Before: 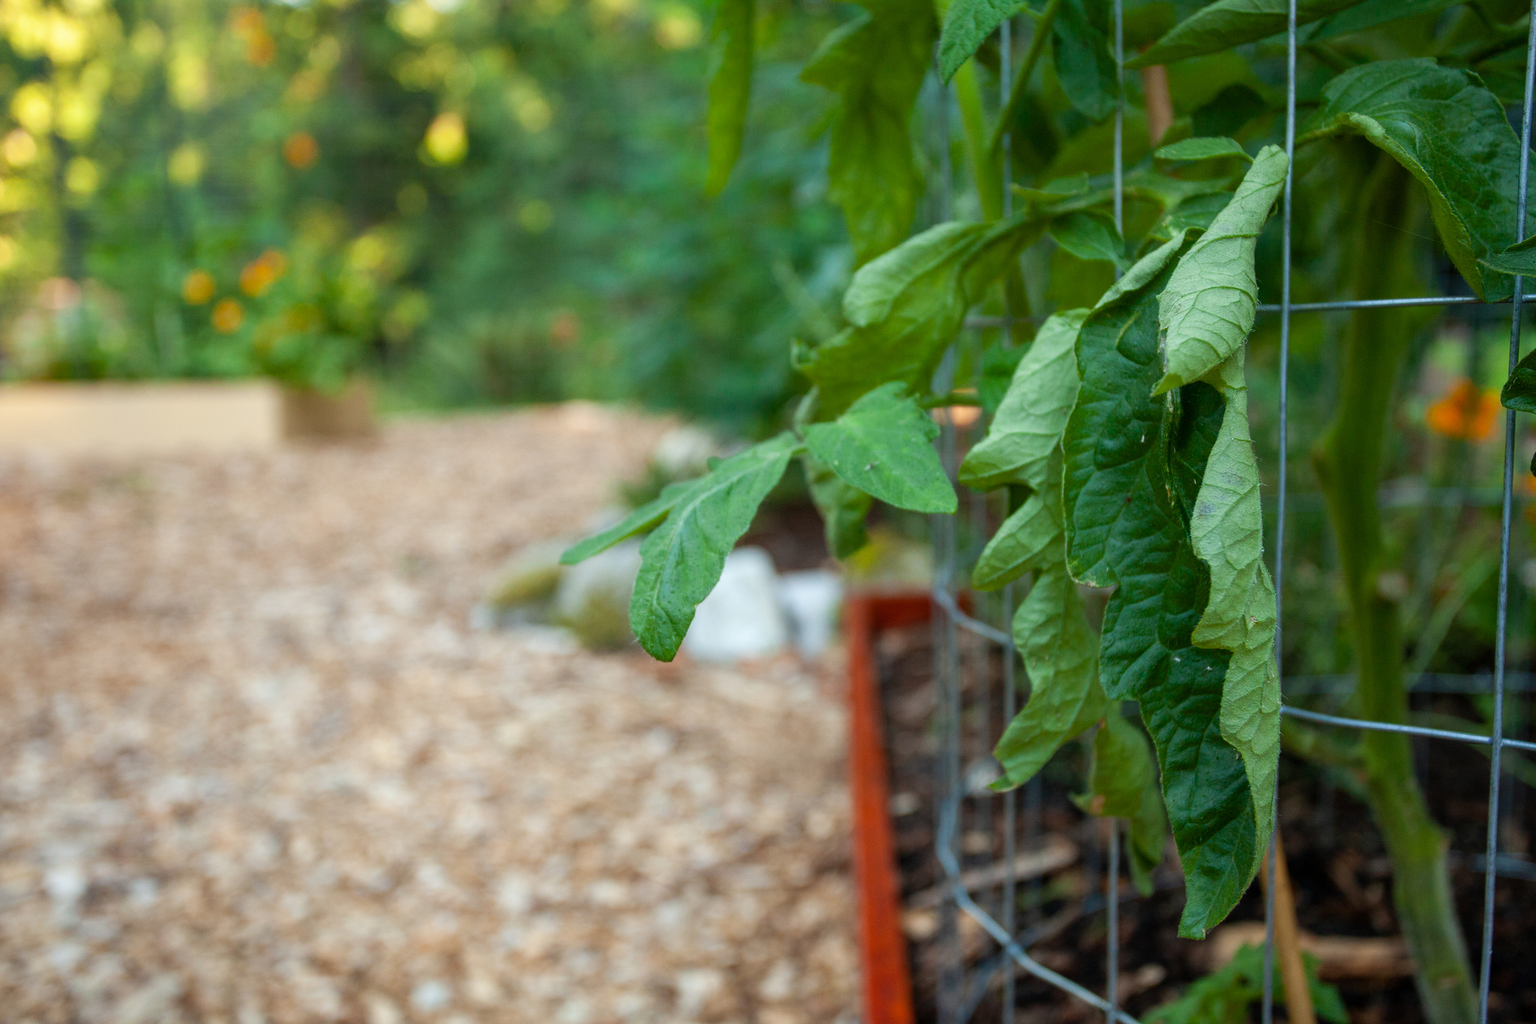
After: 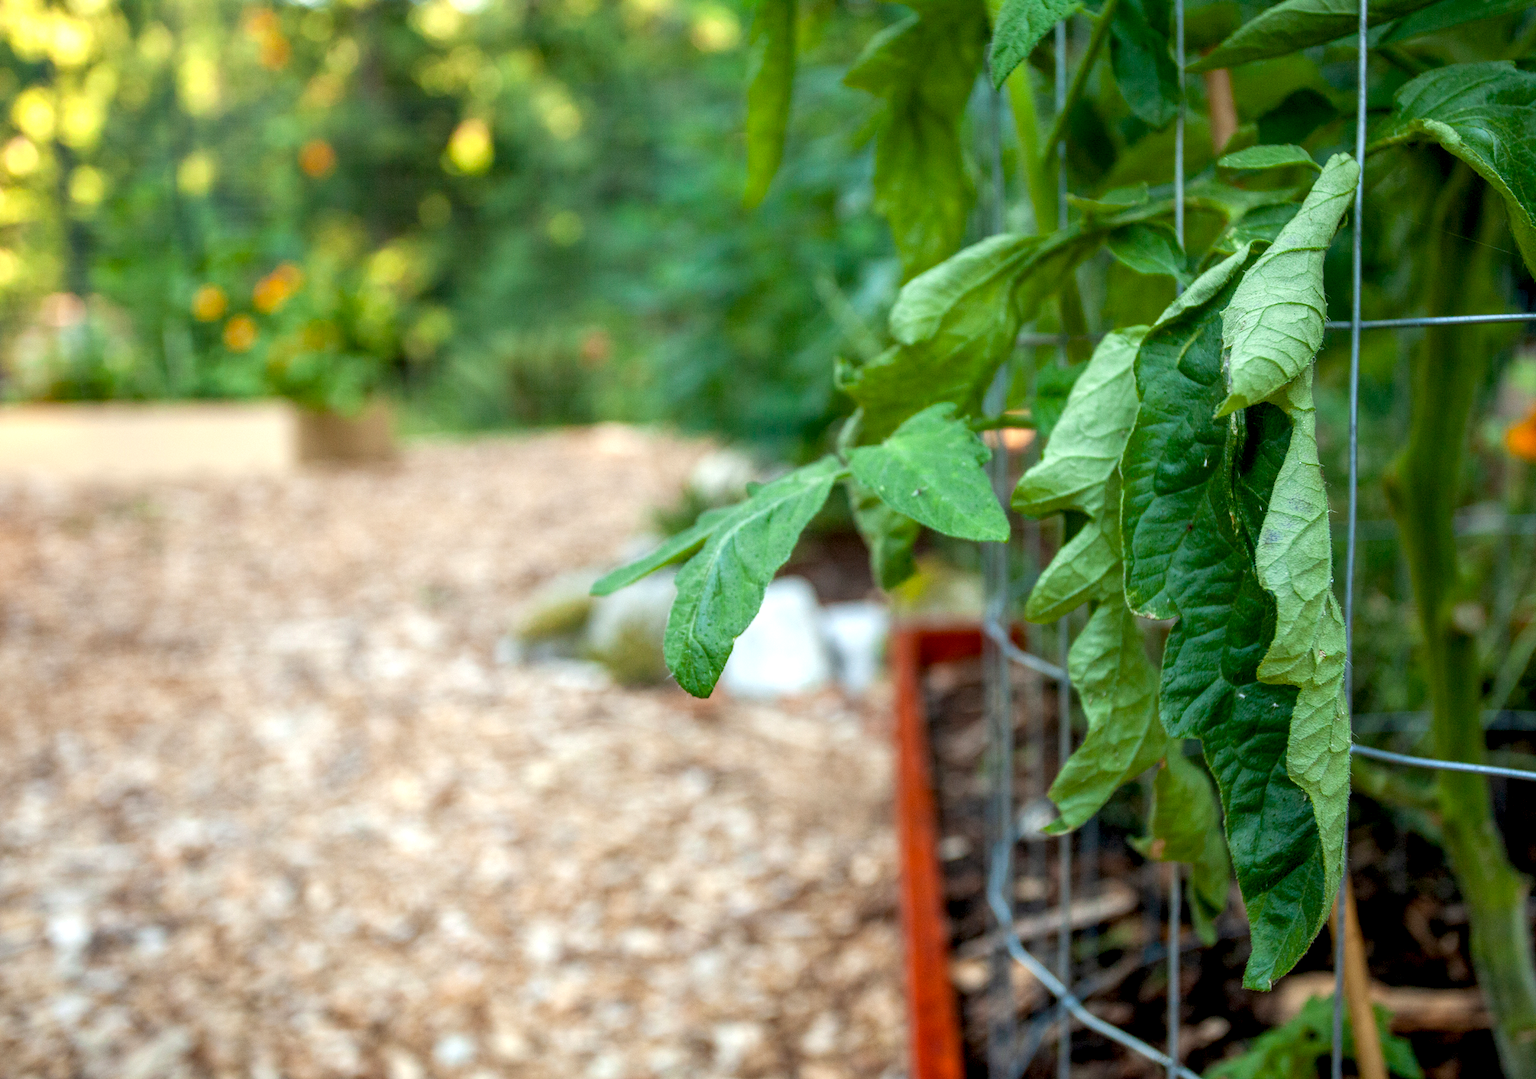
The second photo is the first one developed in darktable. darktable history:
exposure: black level correction 0.005, exposure 0.417 EV, compensate highlight preservation false
local contrast: on, module defaults
crop and rotate: right 5.167%
